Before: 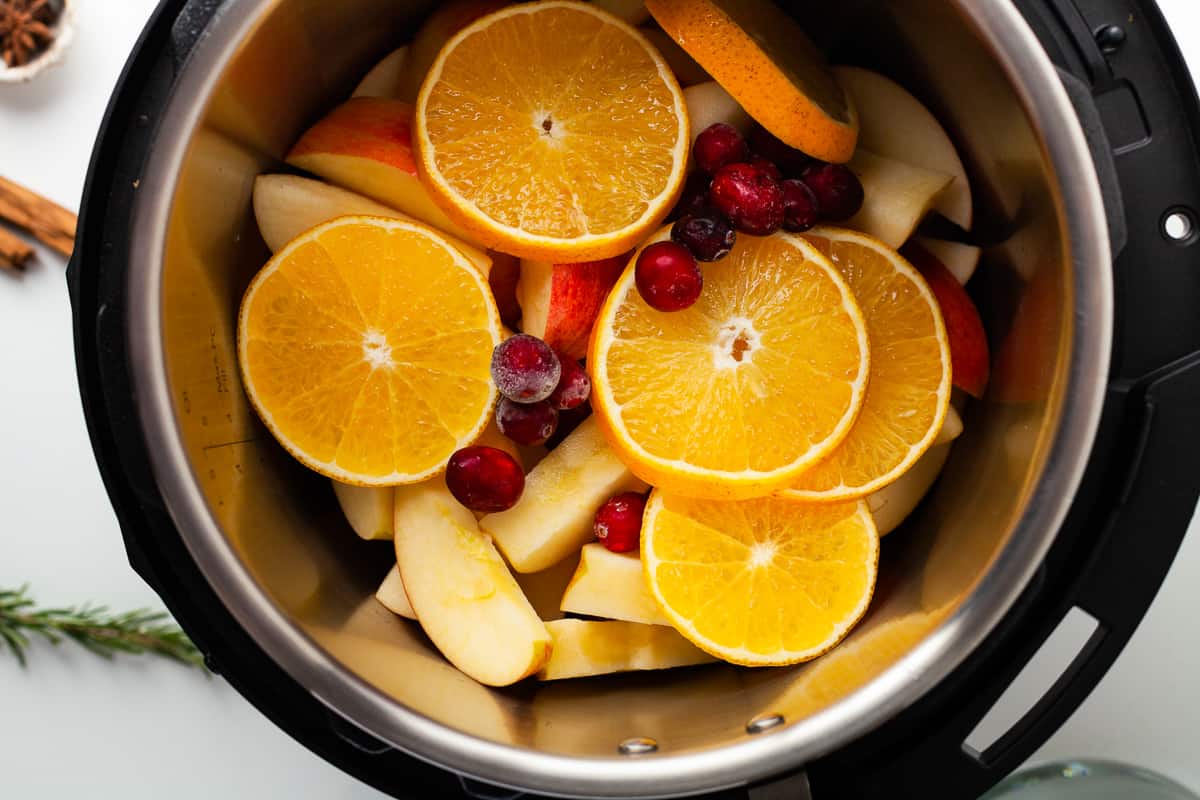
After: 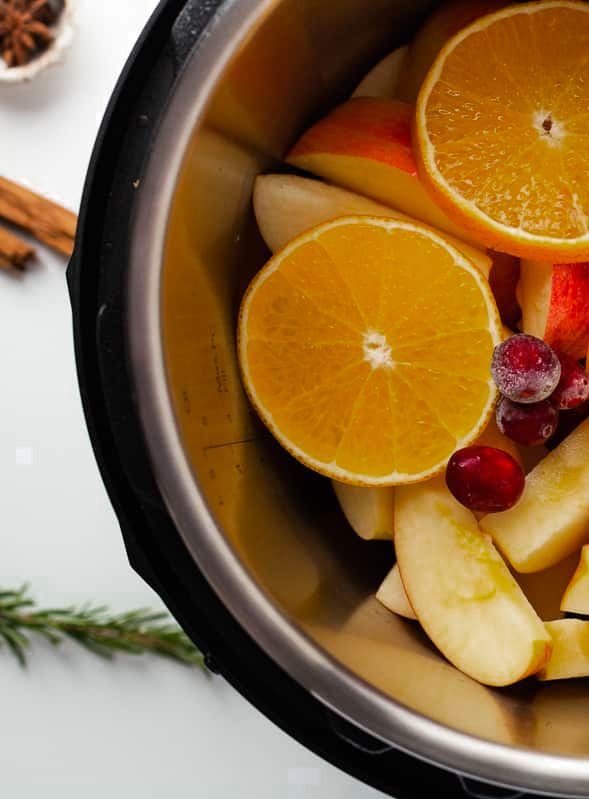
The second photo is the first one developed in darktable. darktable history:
color zones: curves: ch0 [(0.203, 0.433) (0.607, 0.517) (0.697, 0.696) (0.705, 0.897)]
crop and rotate: left 0%, top 0%, right 50.845%
